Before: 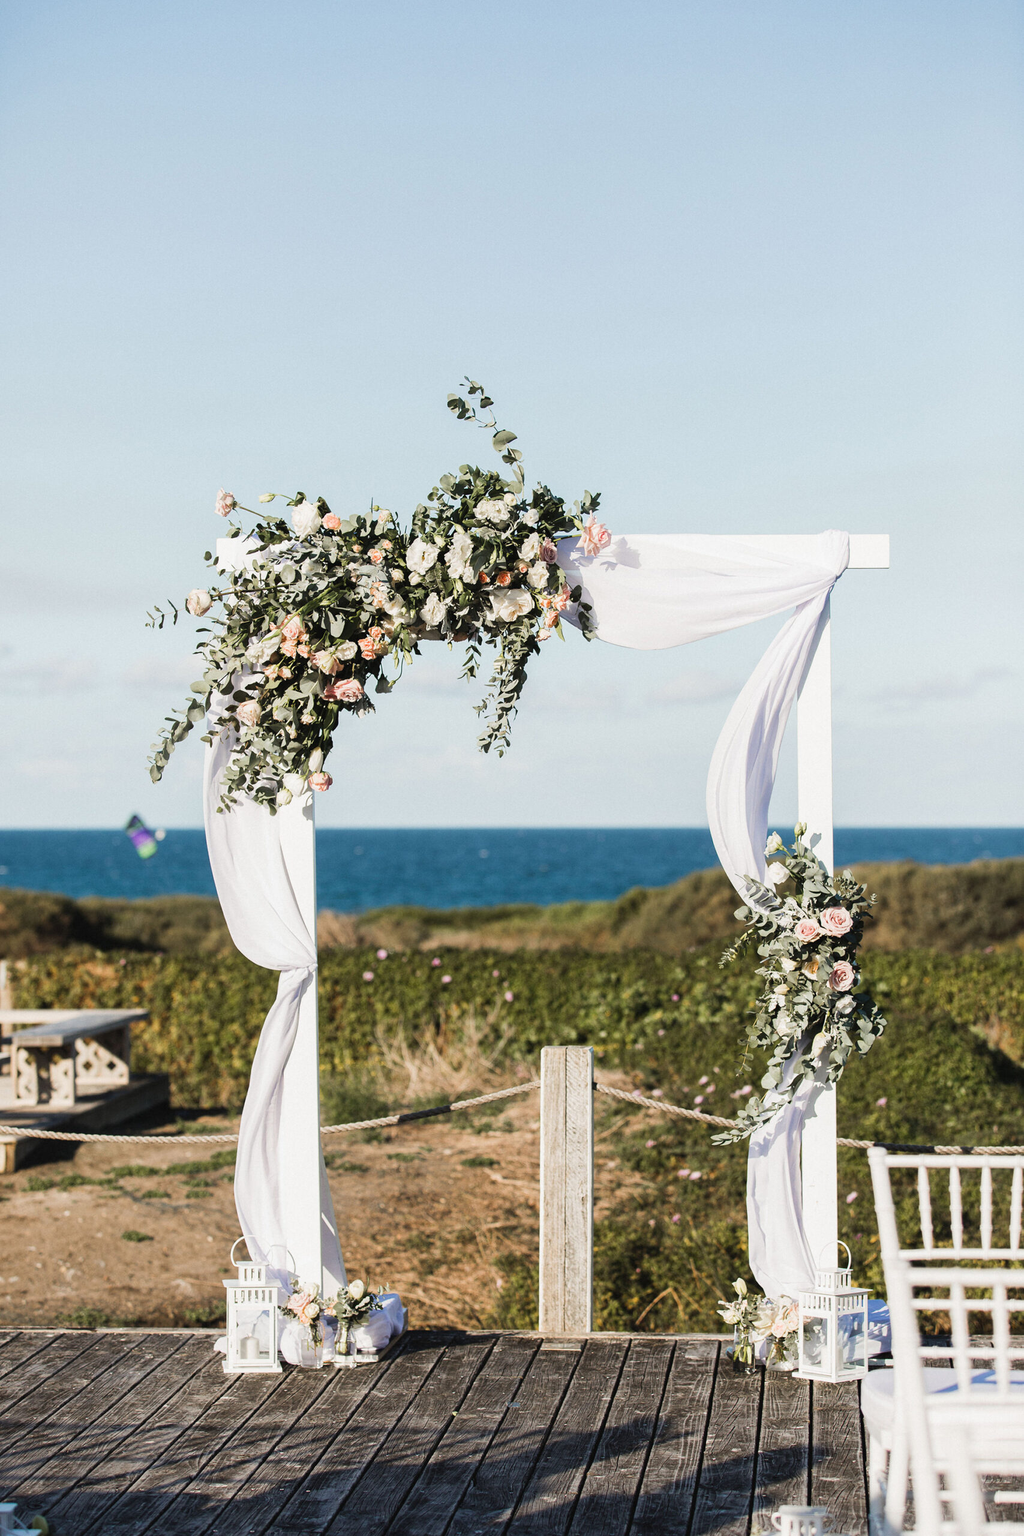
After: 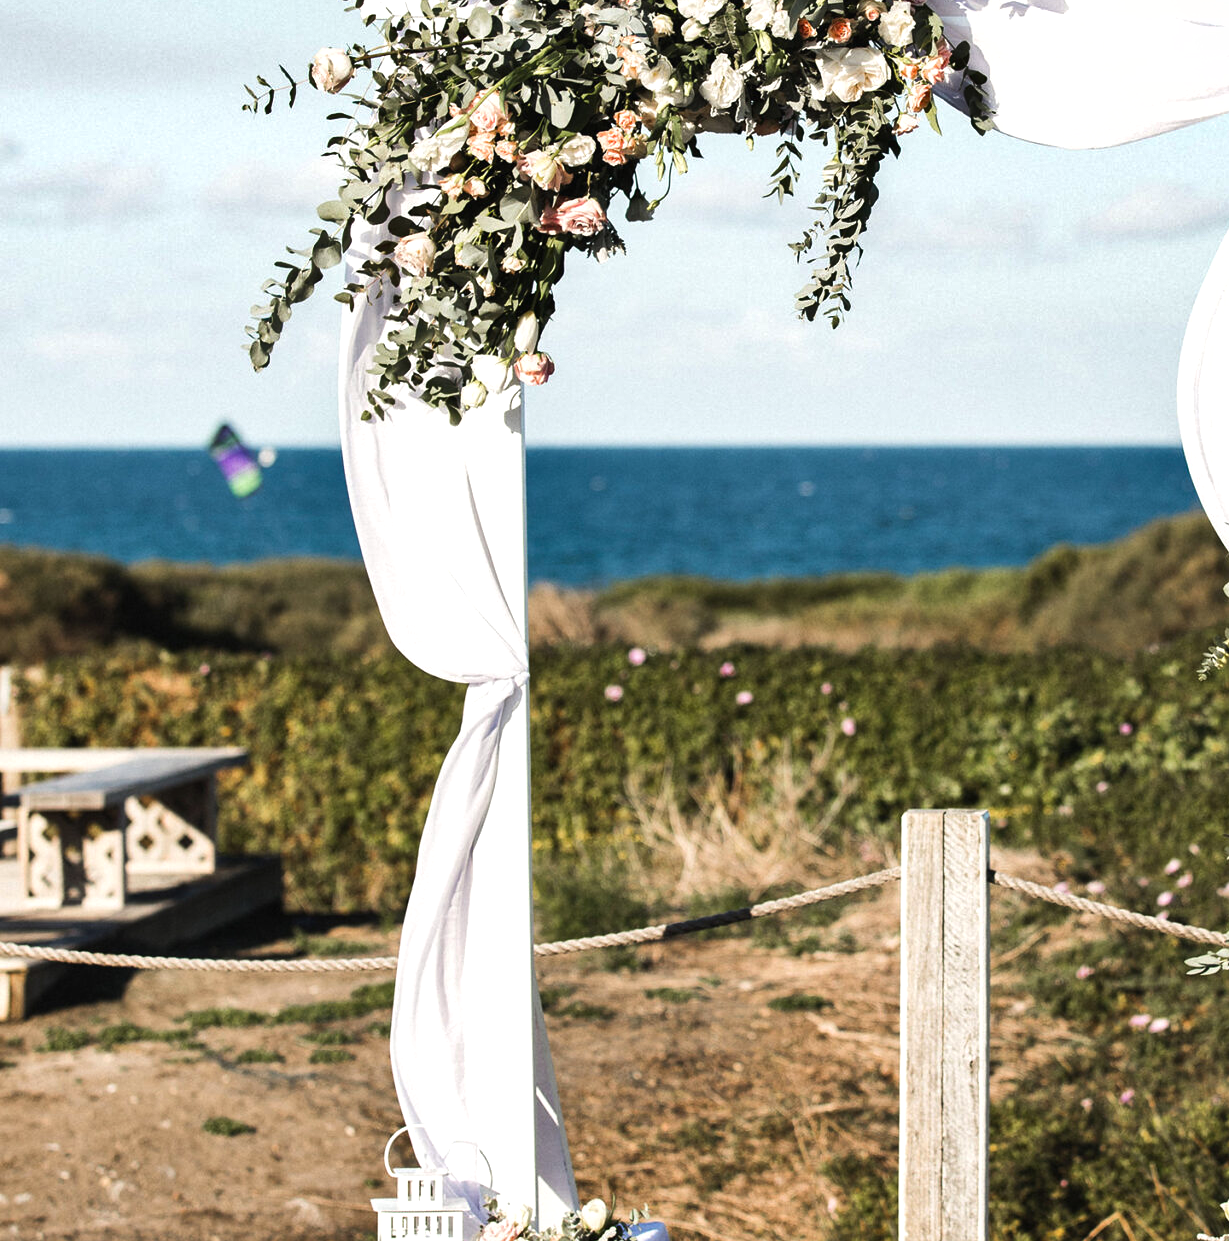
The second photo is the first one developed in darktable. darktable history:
tone equalizer: -8 EV -0.417 EV, -7 EV -0.389 EV, -6 EV -0.333 EV, -5 EV -0.222 EV, -3 EV 0.222 EV, -2 EV 0.333 EV, -1 EV 0.389 EV, +0 EV 0.417 EV, edges refinement/feathering 500, mask exposure compensation -1.57 EV, preserve details no
crop: top 36.498%, right 27.964%, bottom 14.995%
shadows and highlights: shadows 60, soften with gaussian
